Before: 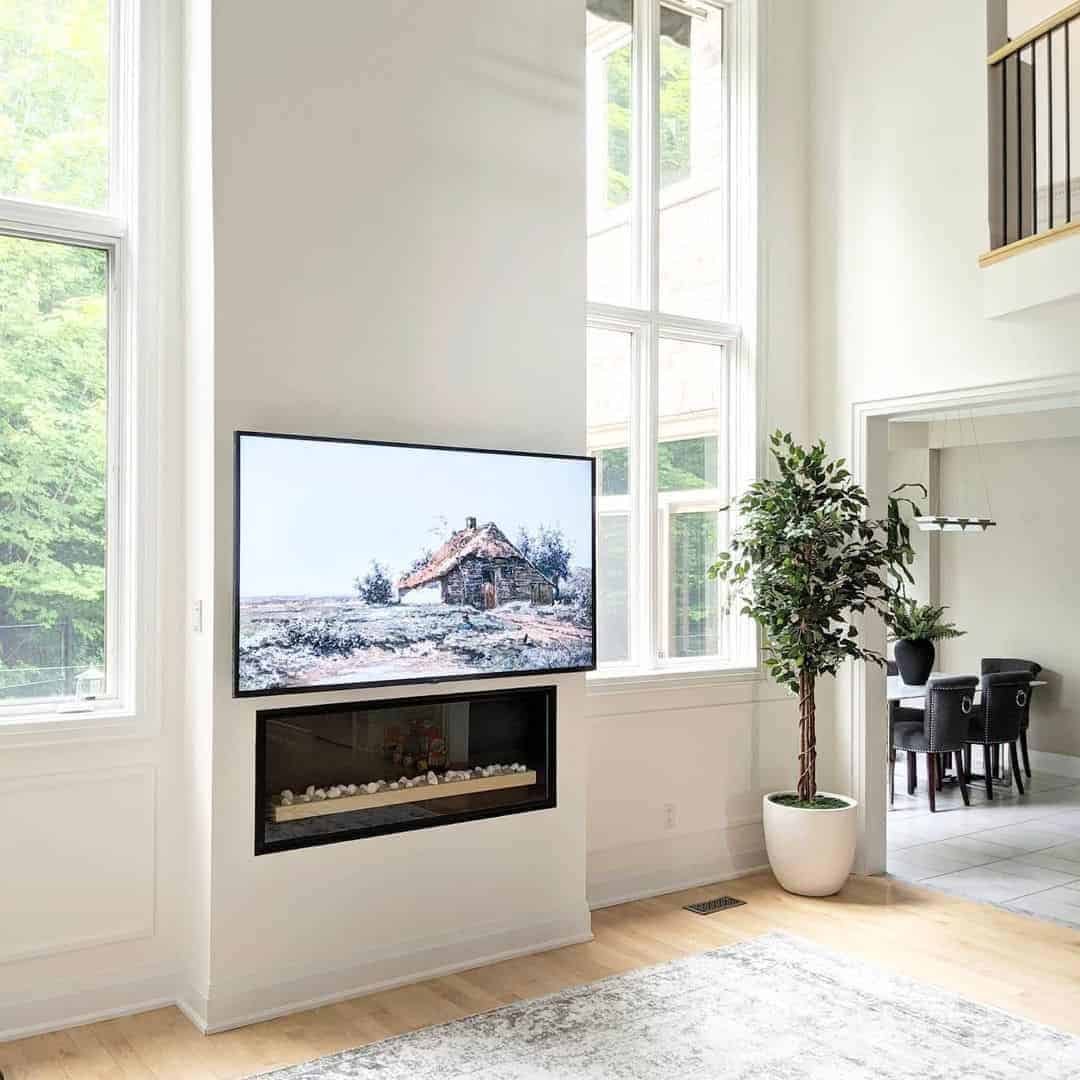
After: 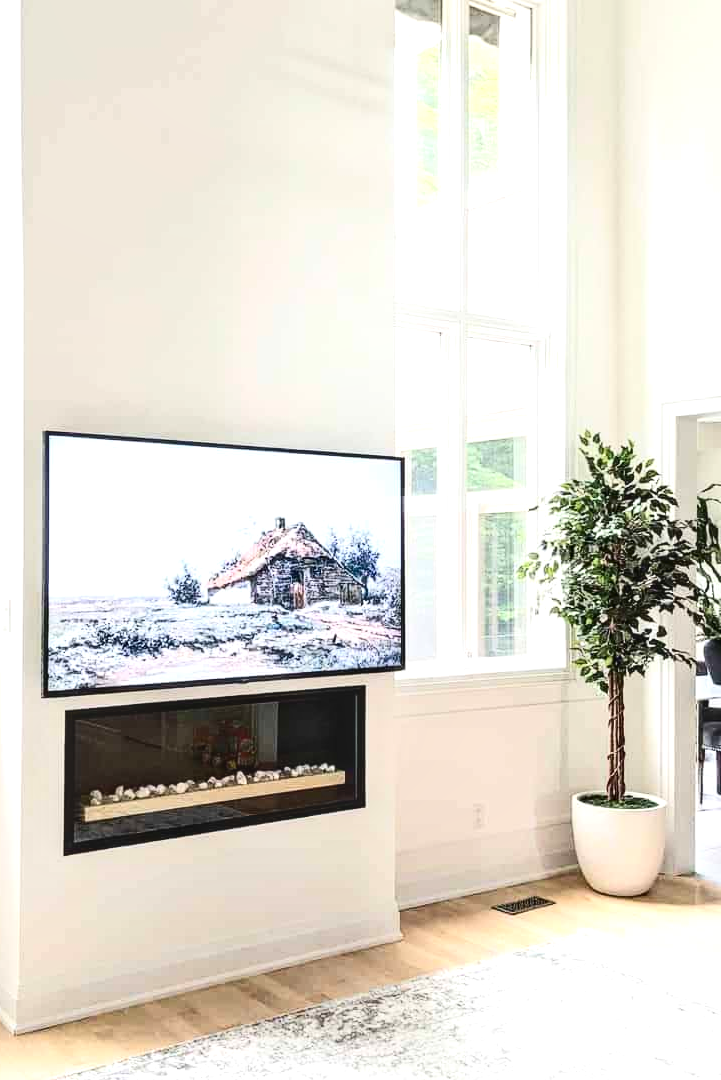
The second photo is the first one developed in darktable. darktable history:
tone equalizer: on, module defaults
crop and rotate: left 17.732%, right 15.423%
exposure: black level correction 0, exposure 0.5 EV, compensate exposure bias true, compensate highlight preservation false
contrast brightness saturation: contrast 0.28
local contrast: on, module defaults
